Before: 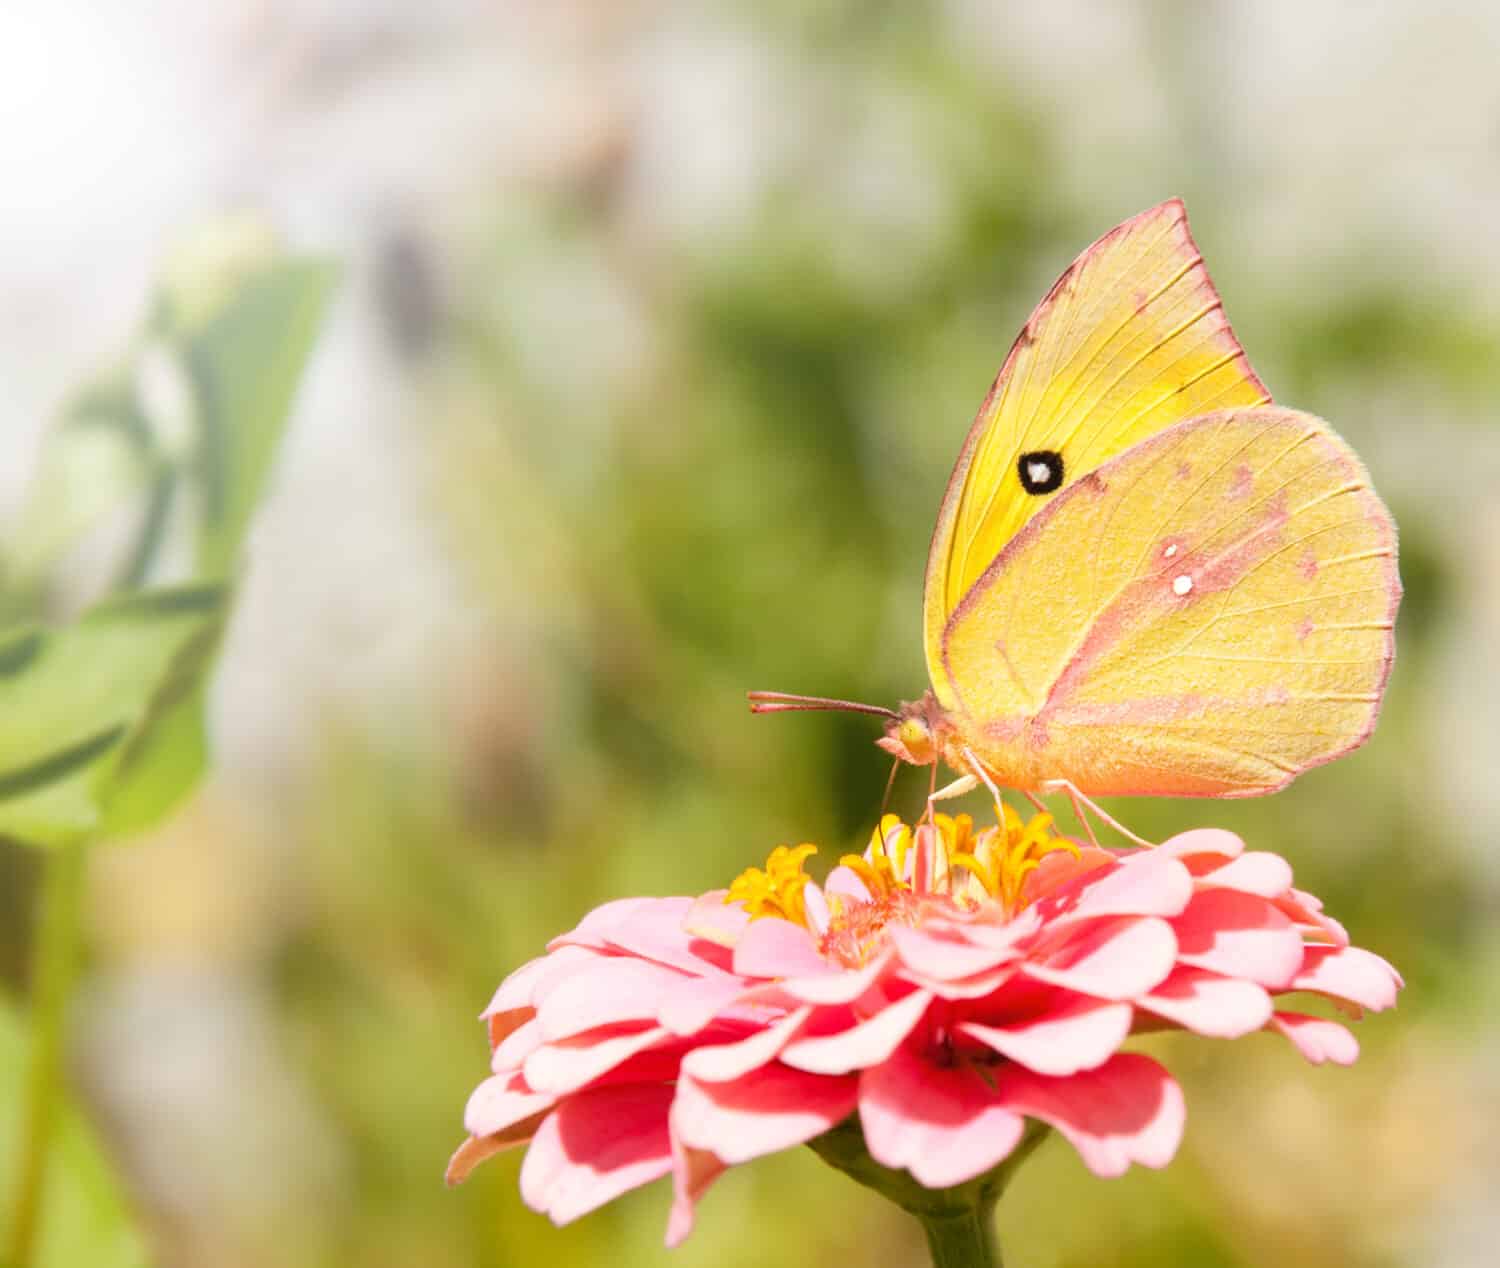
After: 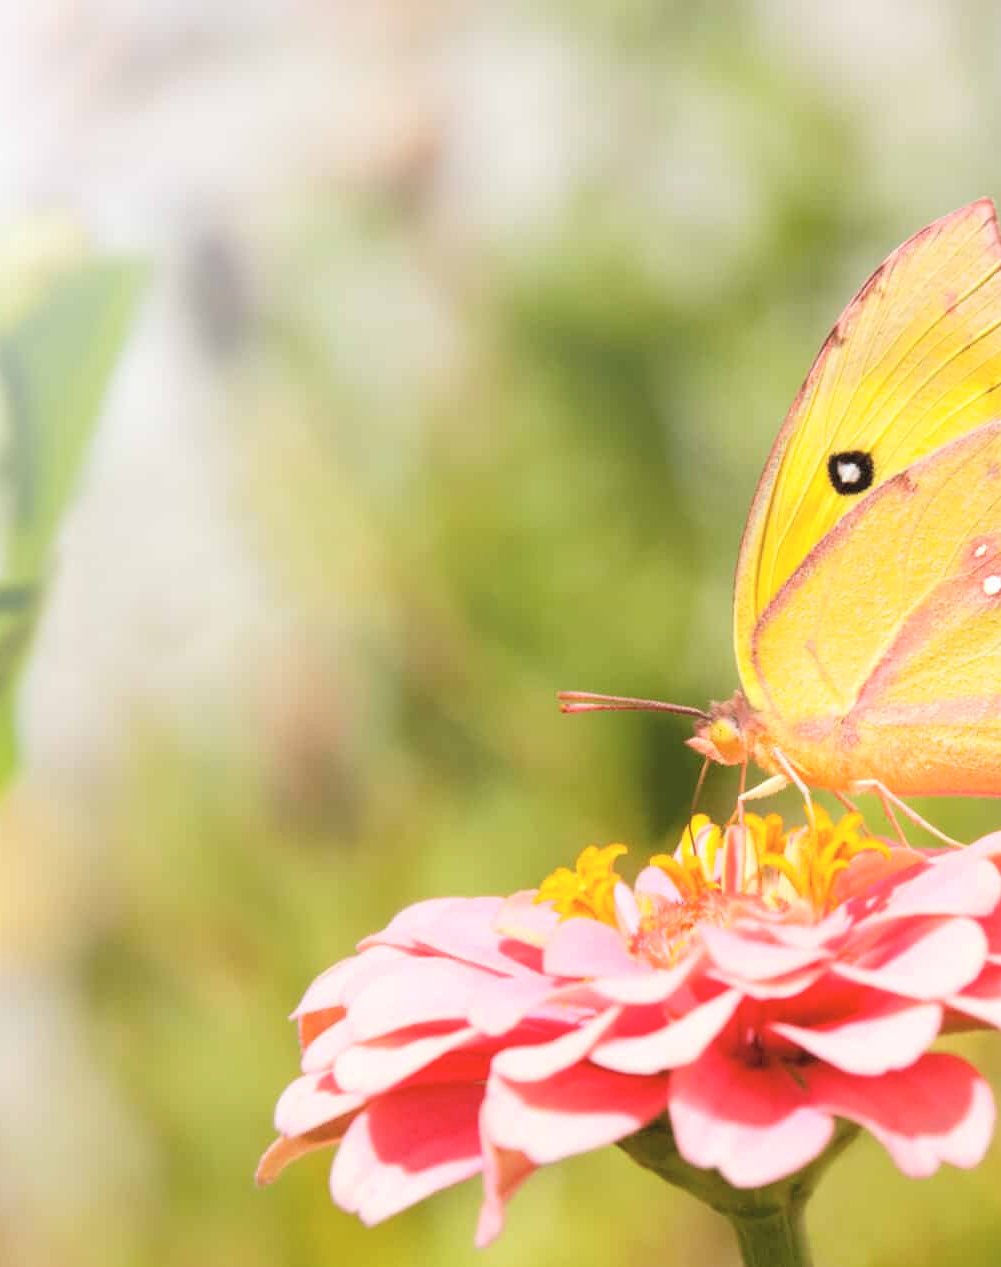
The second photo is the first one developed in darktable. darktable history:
contrast brightness saturation: brightness 0.146
crop and rotate: left 12.791%, right 20.445%
